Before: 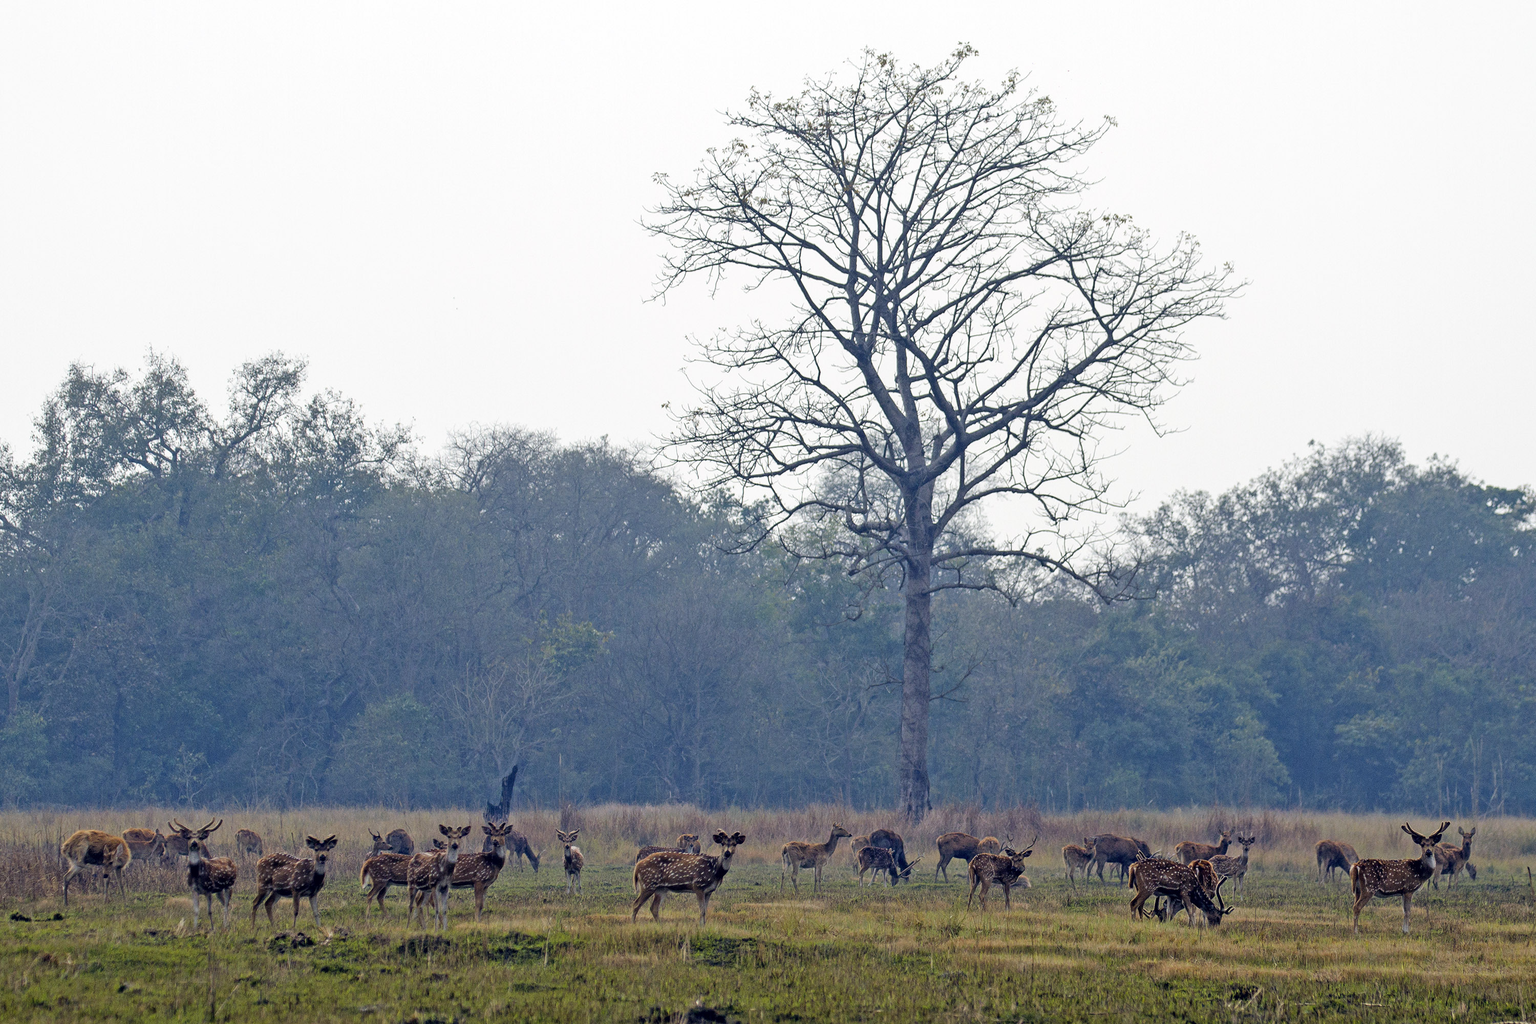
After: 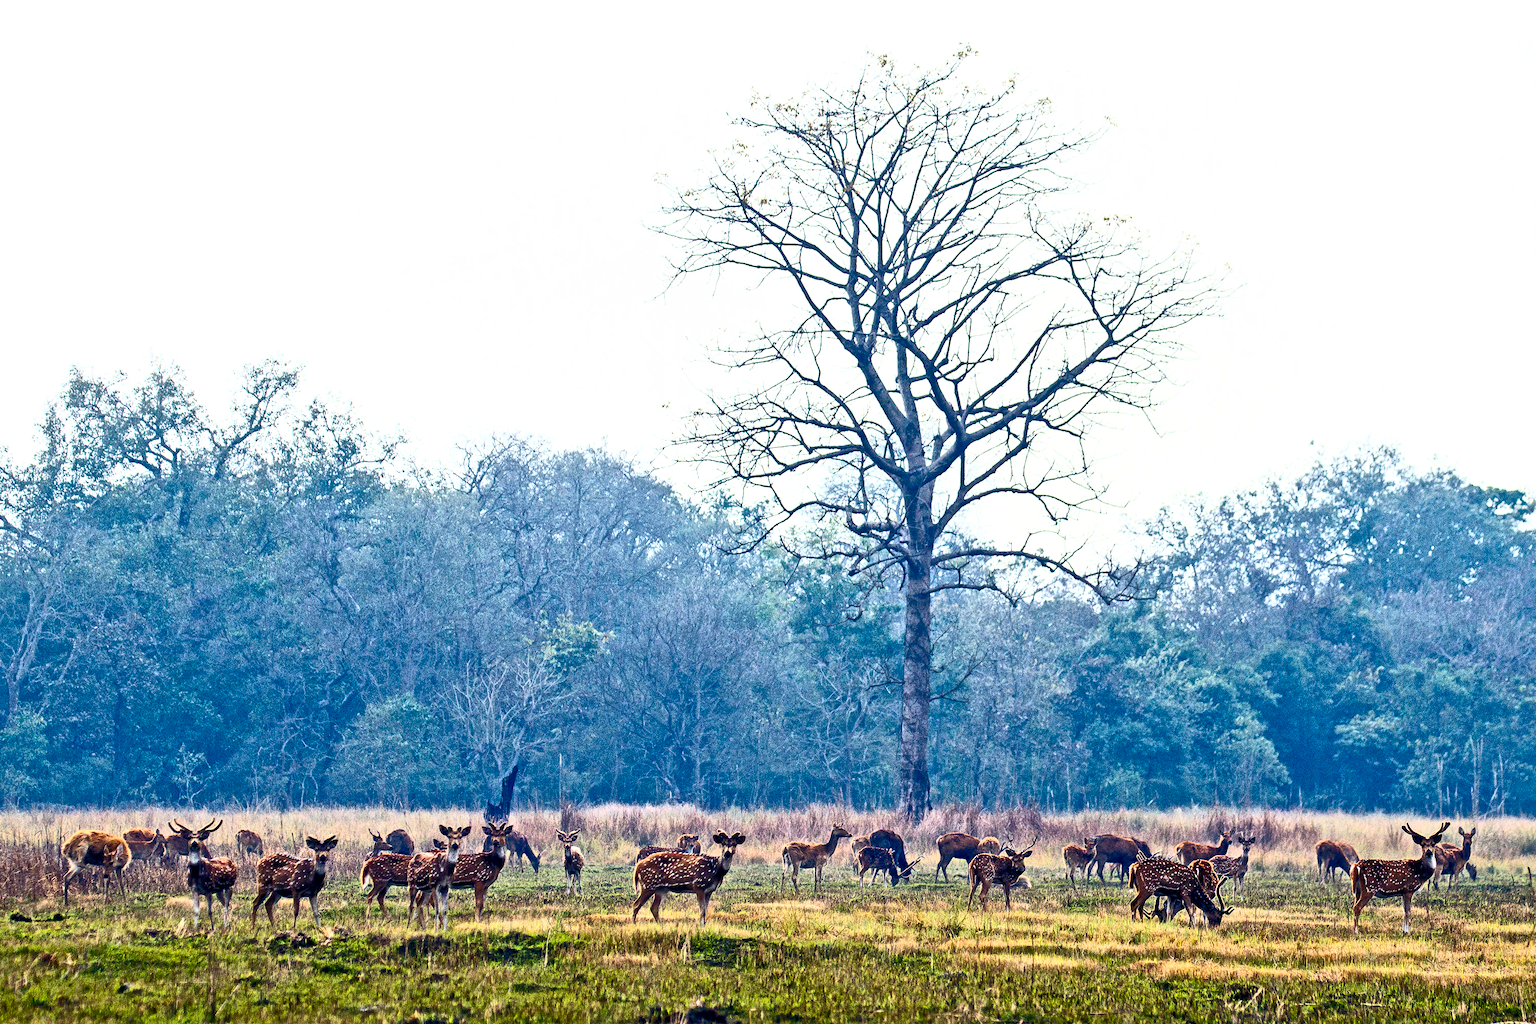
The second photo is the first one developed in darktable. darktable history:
contrast brightness saturation: contrast 0.83, brightness 0.59, saturation 0.59
local contrast: mode bilateral grid, contrast 20, coarseness 50, detail 140%, midtone range 0.2
